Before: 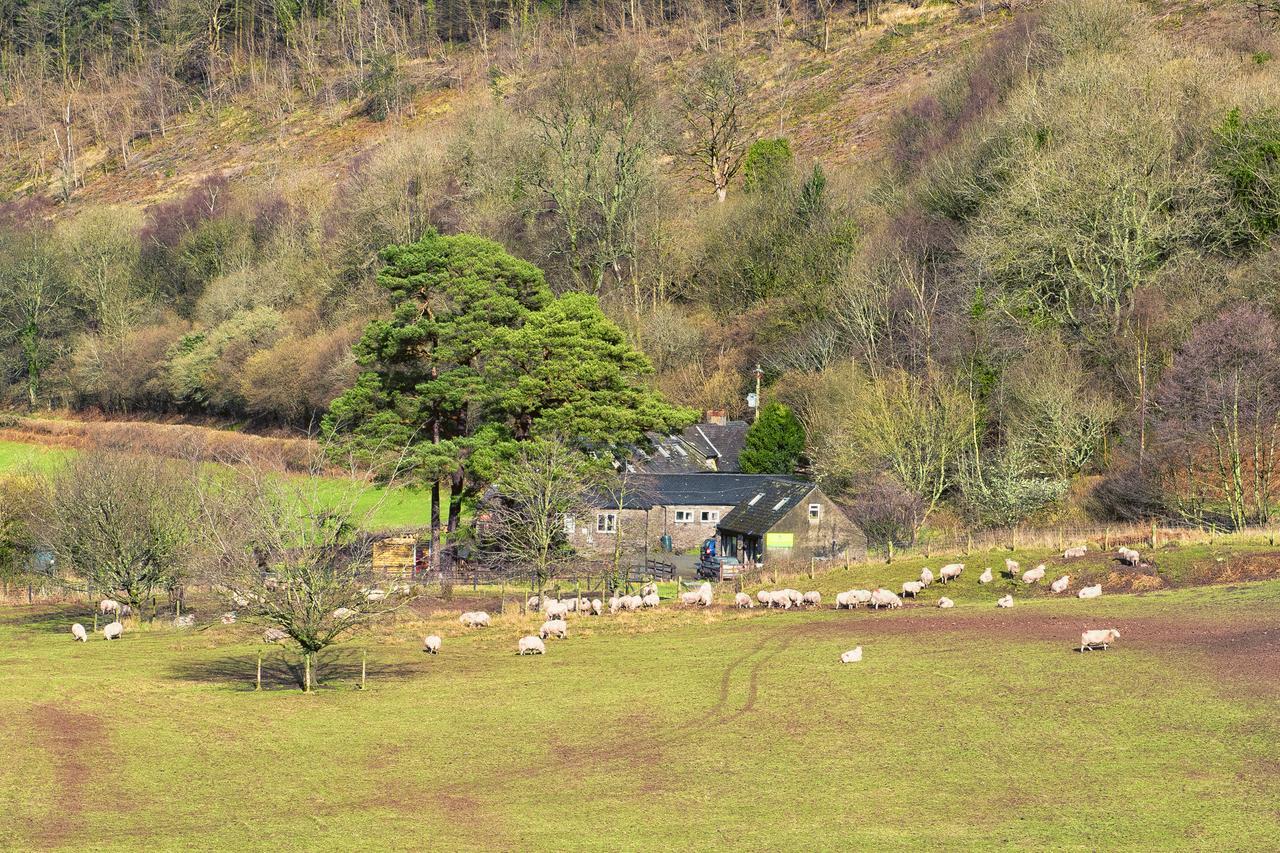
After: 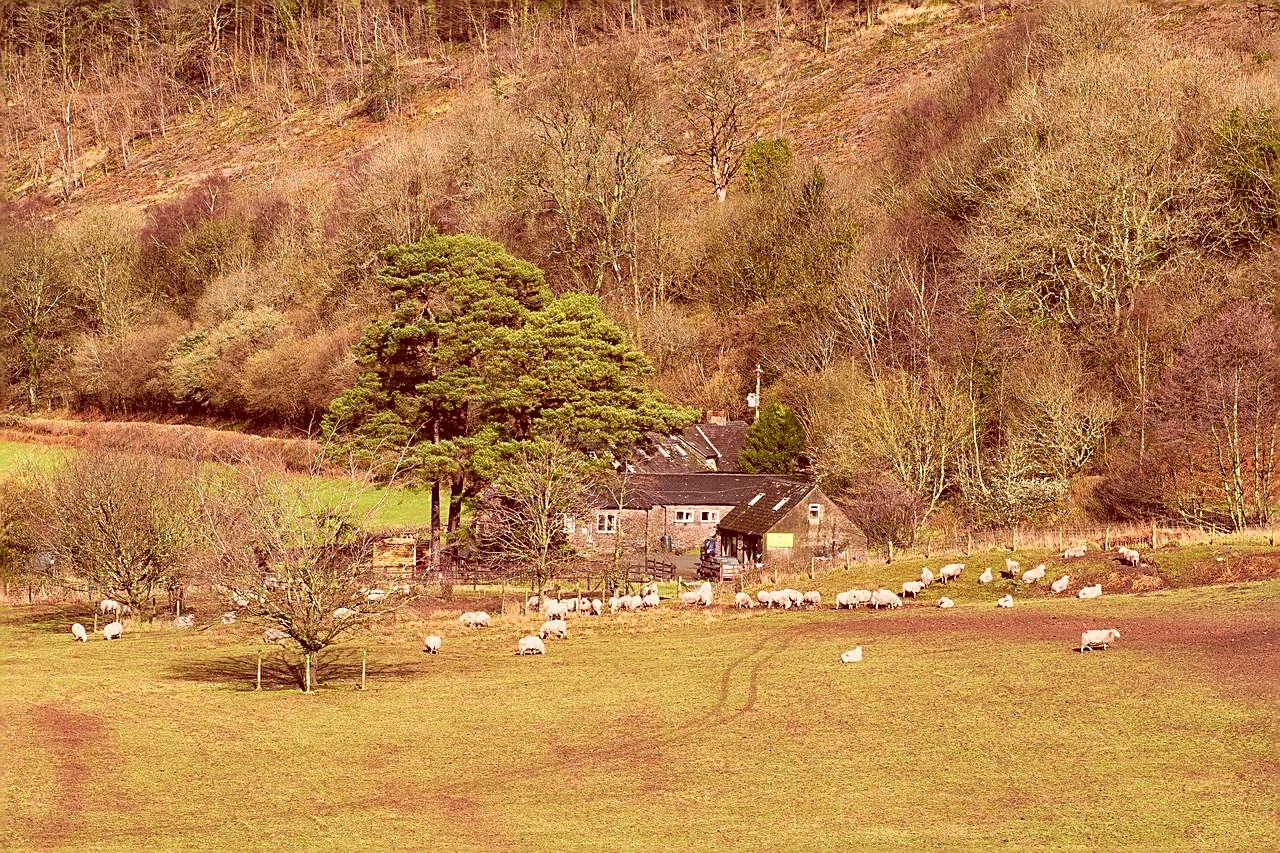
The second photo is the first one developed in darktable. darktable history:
sharpen: on, module defaults
exposure: black level correction 0.005, exposure 0.014 EV, compensate highlight preservation false
color correction: highlights a* 9.03, highlights b* 8.71, shadows a* 40, shadows b* 40, saturation 0.8
